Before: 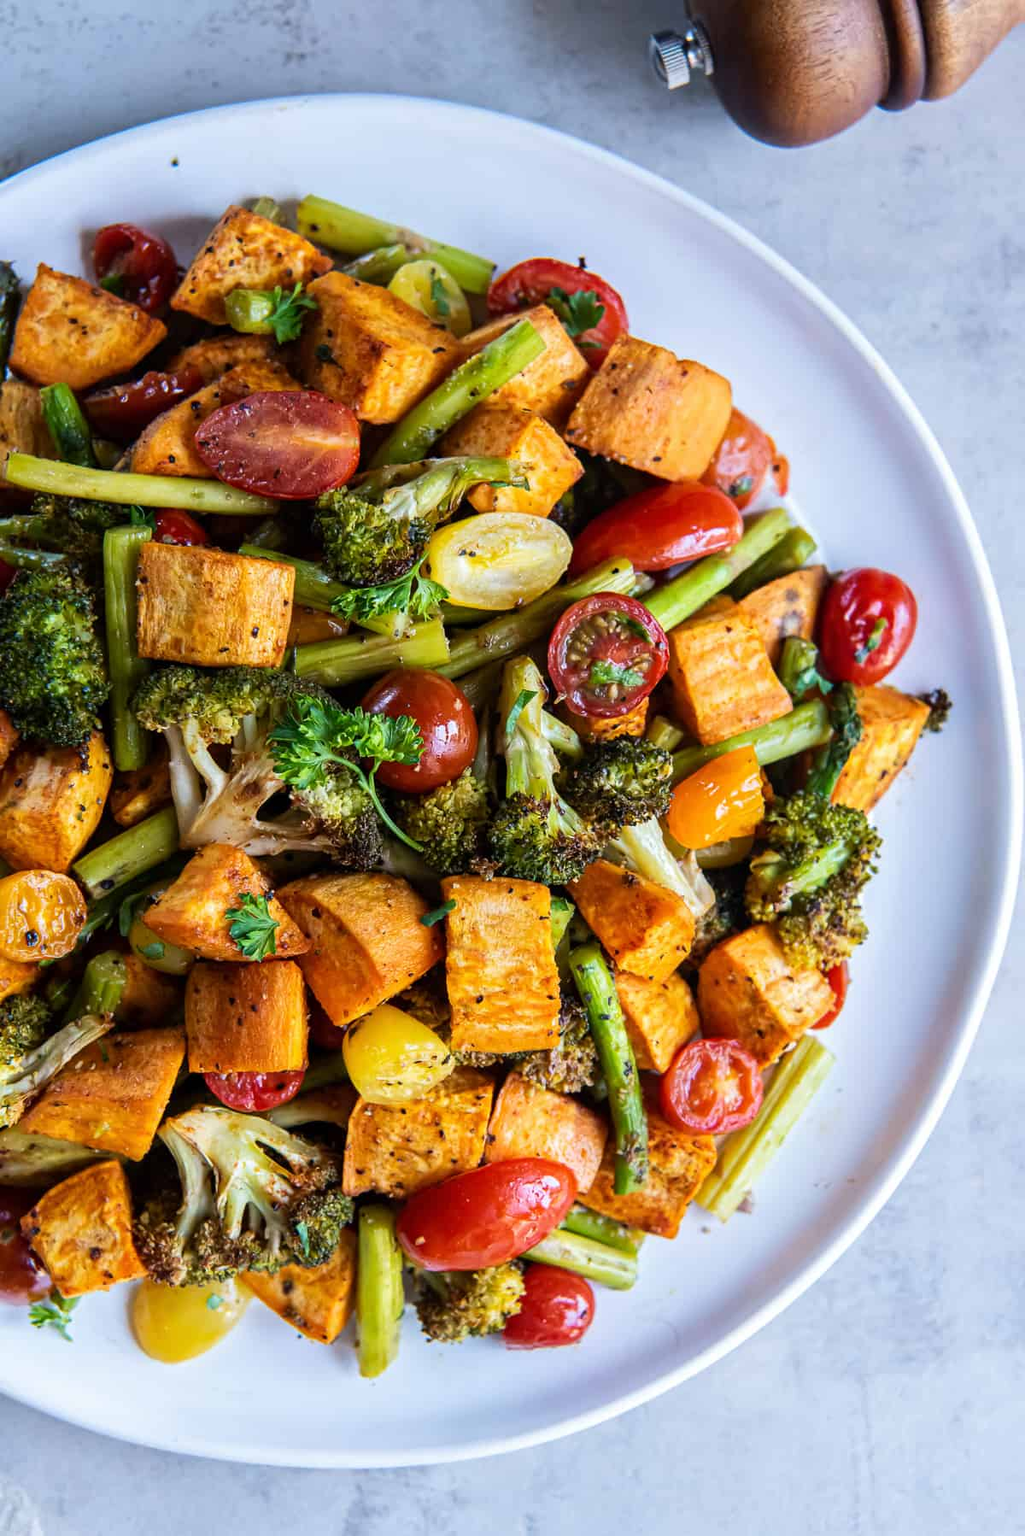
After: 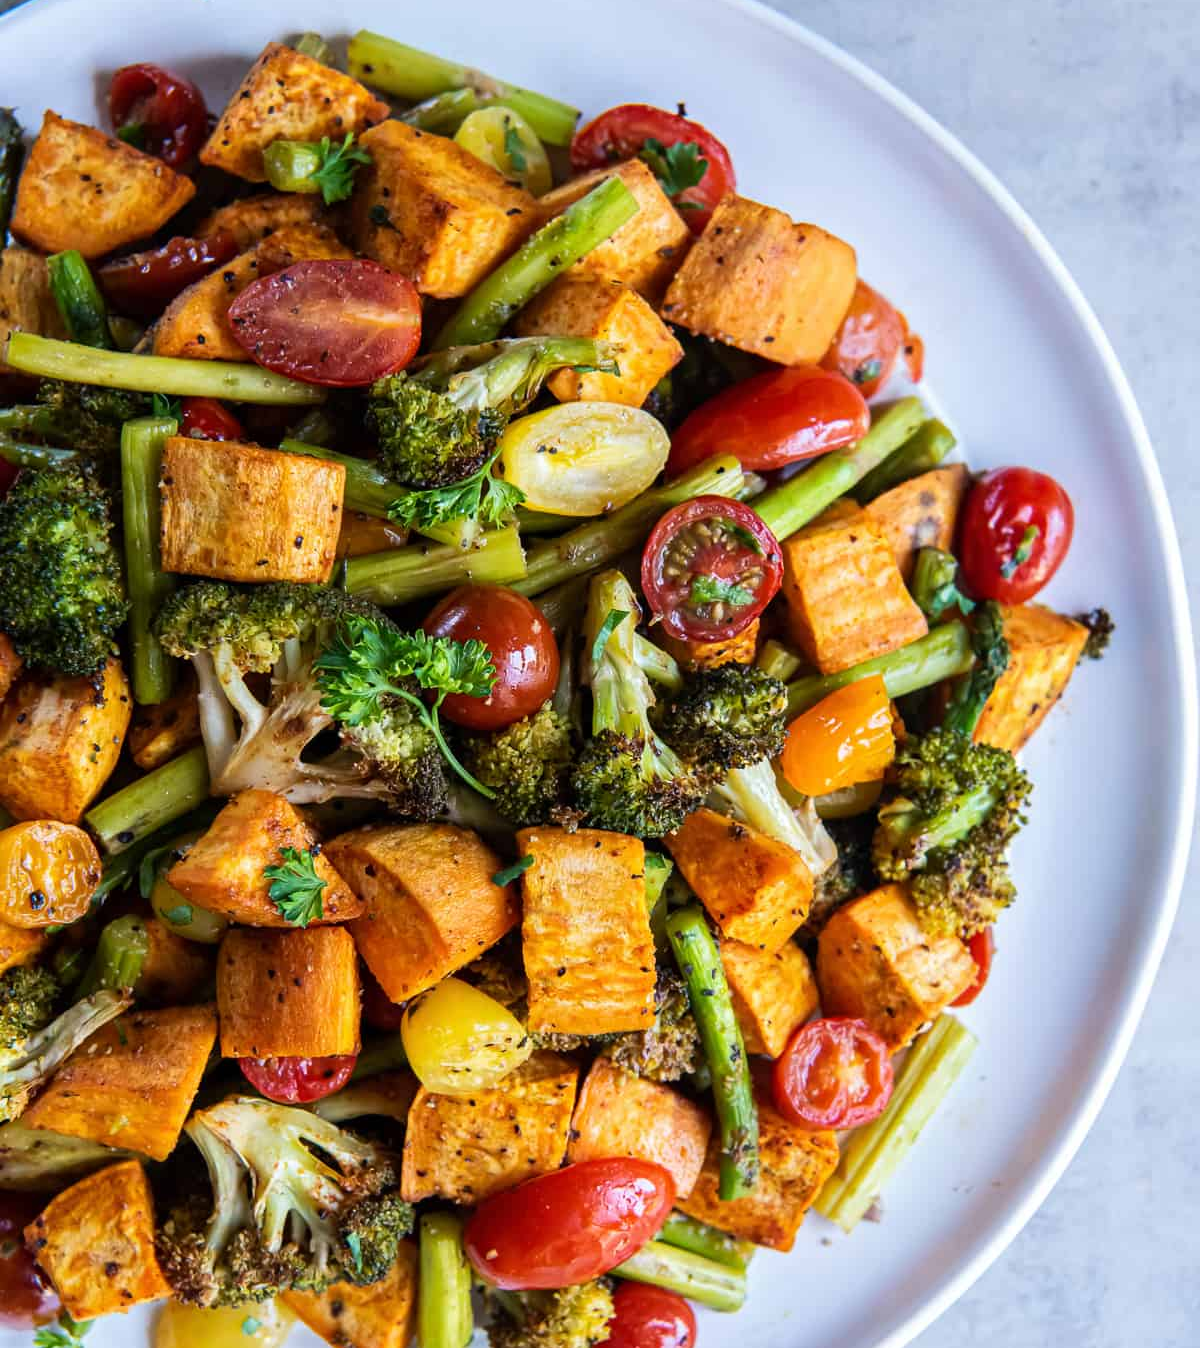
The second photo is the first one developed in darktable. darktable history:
crop: top 11.058%, bottom 13.947%
